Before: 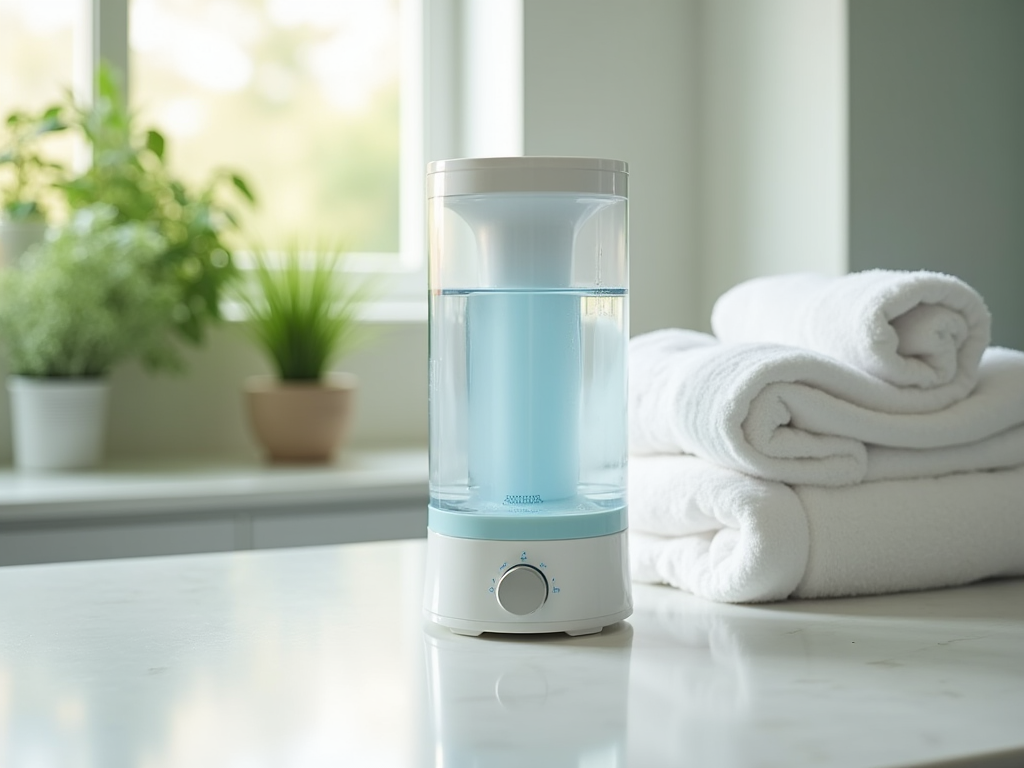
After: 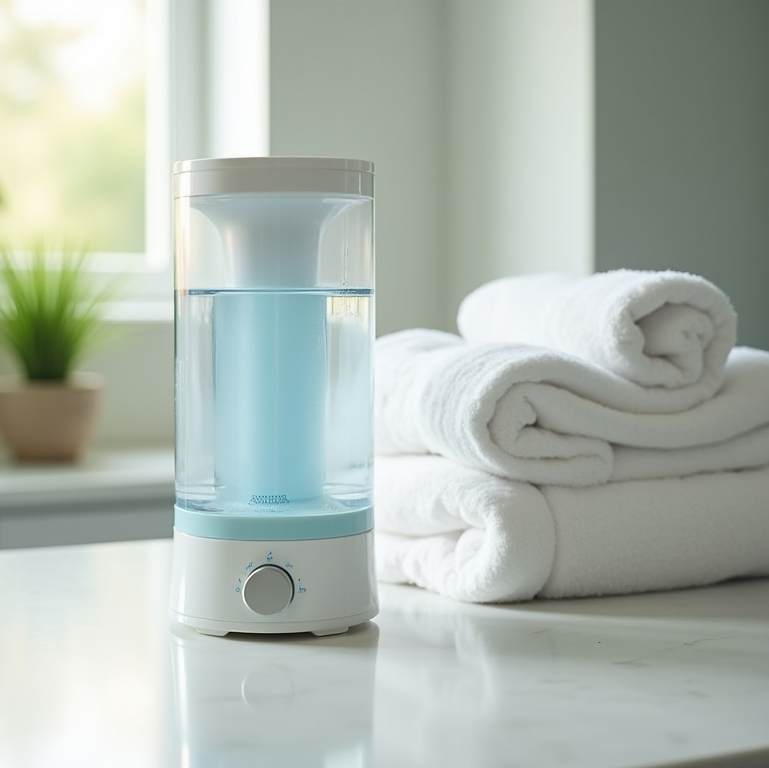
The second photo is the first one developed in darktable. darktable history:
crop and rotate: left 24.879%
